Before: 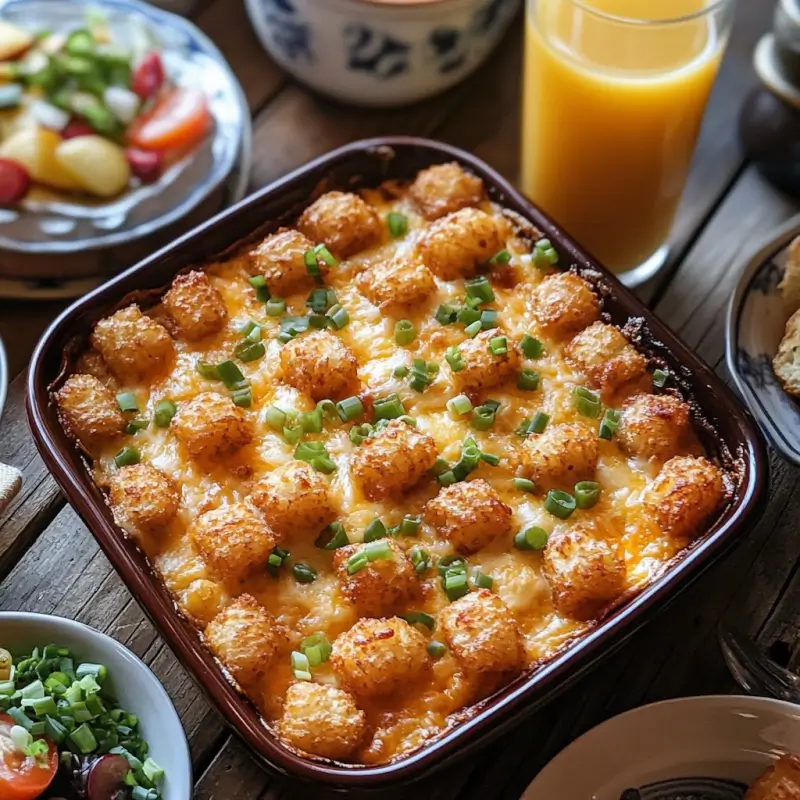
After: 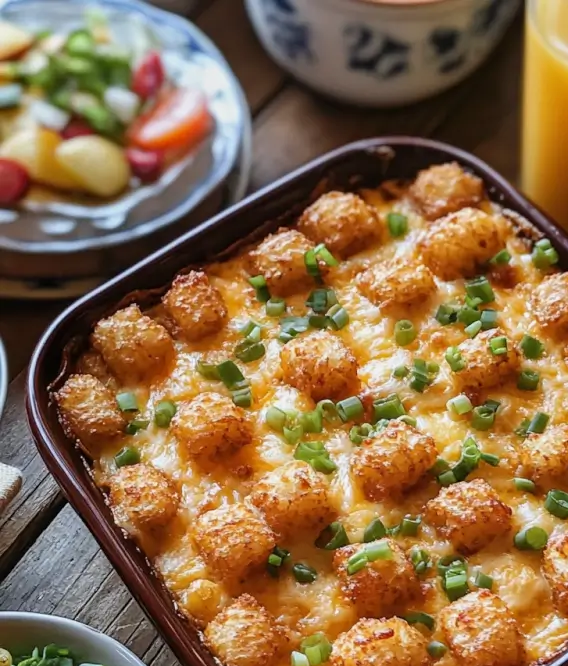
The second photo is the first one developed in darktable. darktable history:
tone equalizer: -8 EV -0.002 EV, -7 EV 0.005 EV, -6 EV -0.009 EV, -5 EV 0.011 EV, -4 EV -0.012 EV, -3 EV 0.007 EV, -2 EV -0.062 EV, -1 EV -0.293 EV, +0 EV -0.582 EV, smoothing diameter 2%, edges refinement/feathering 20, mask exposure compensation -1.57 EV, filter diffusion 5
crop: right 28.885%, bottom 16.626%
